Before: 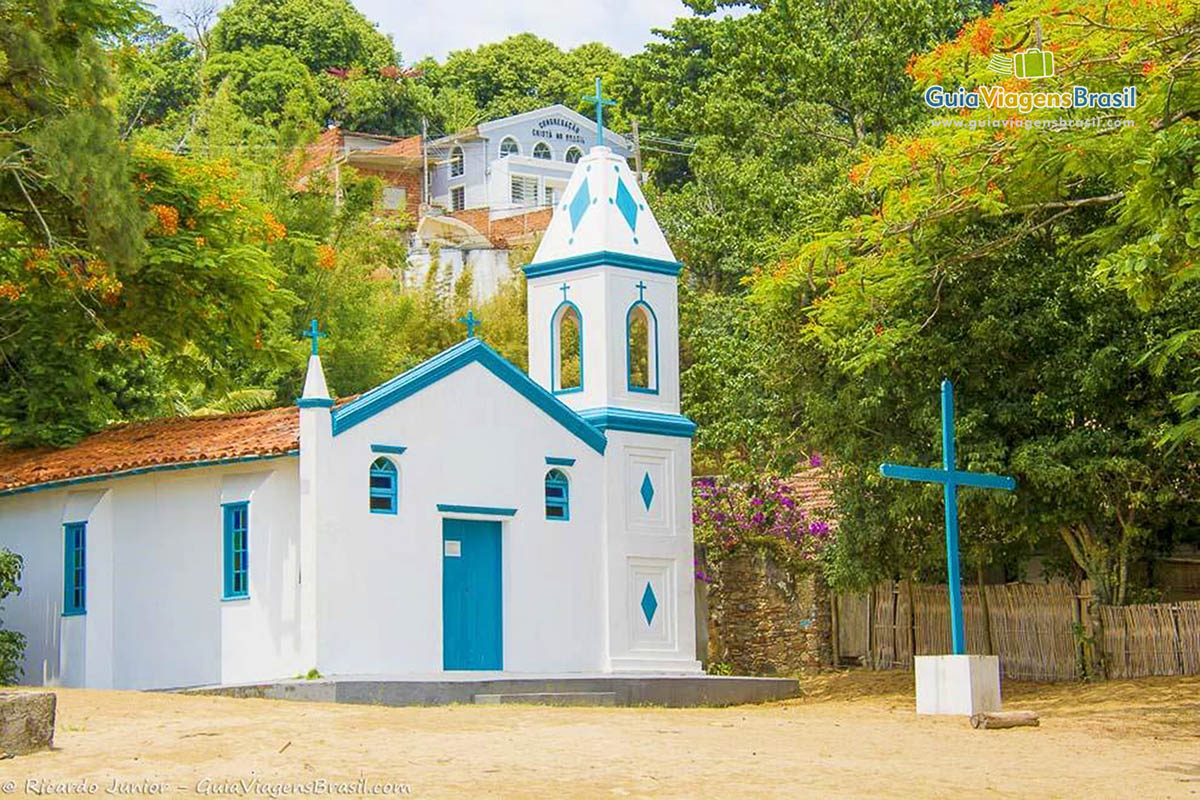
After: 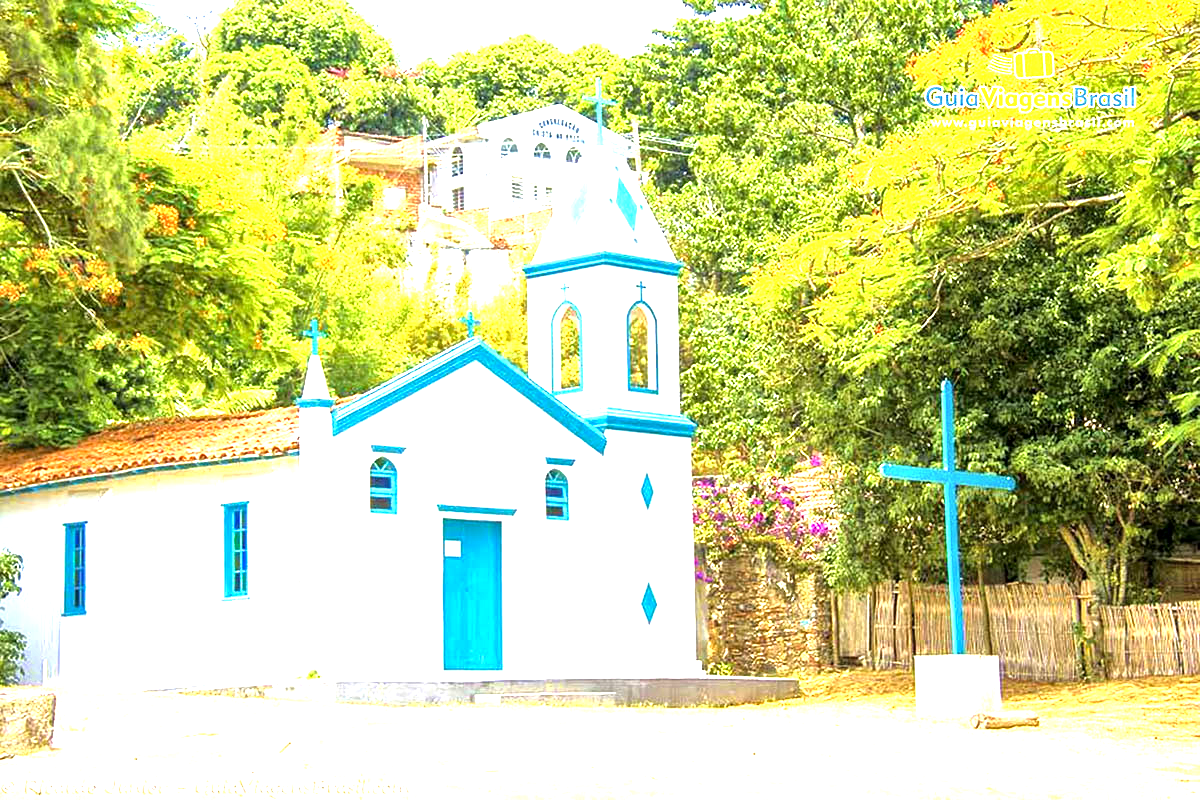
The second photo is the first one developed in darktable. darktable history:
exposure: black level correction 0, exposure 1.199 EV, compensate exposure bias true, compensate highlight preservation false
tone equalizer: -8 EV -0.766 EV, -7 EV -0.732 EV, -6 EV -0.636 EV, -5 EV -0.363 EV, -3 EV 0.401 EV, -2 EV 0.6 EV, -1 EV 0.687 EV, +0 EV 0.721 EV, mask exposure compensation -0.493 EV
local contrast: mode bilateral grid, contrast 20, coarseness 49, detail 150%, midtone range 0.2
